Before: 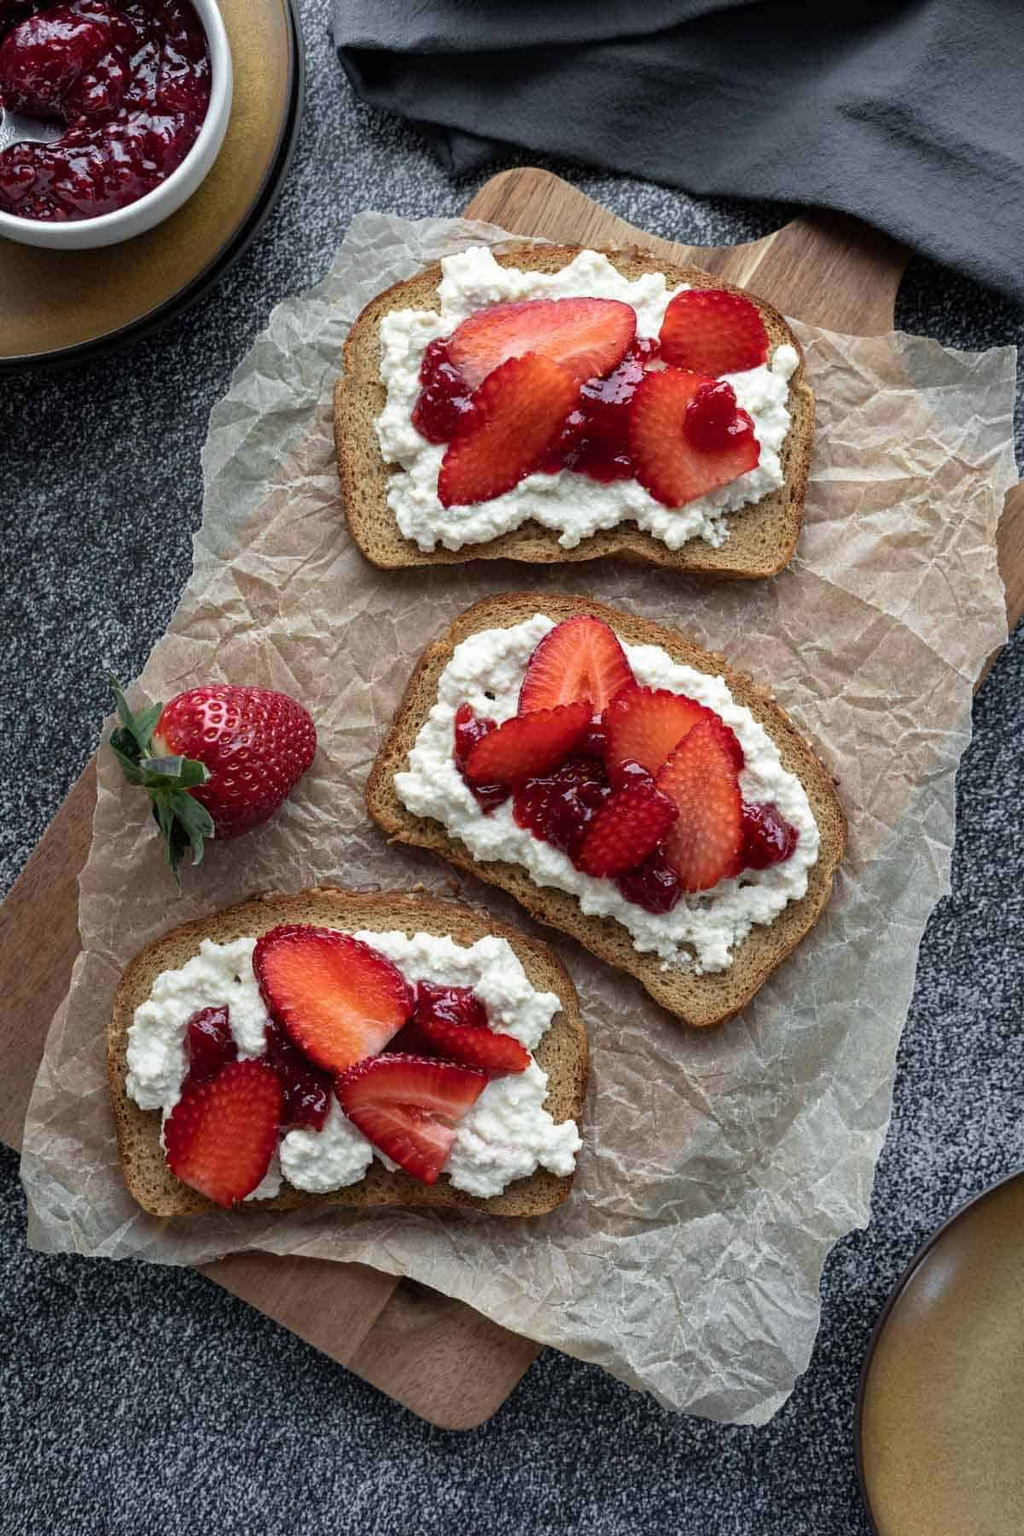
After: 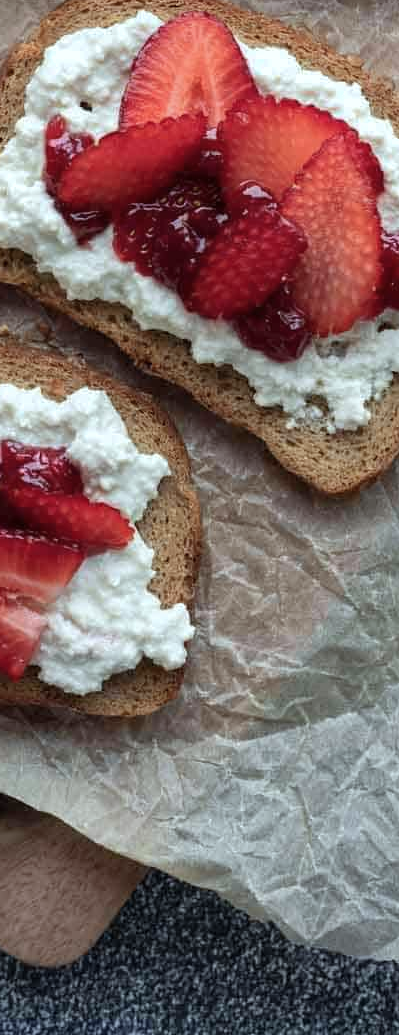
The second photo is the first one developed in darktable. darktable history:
shadows and highlights: shadows 8.71, white point adjustment 1.03, highlights -38.26
color calibration: illuminant as shot in camera, x 0.359, y 0.363, temperature 4588.74 K
crop: left 40.73%, top 39.413%, right 26.005%, bottom 3.045%
color zones: curves: ch1 [(0, 0.469) (0.072, 0.457) (0.243, 0.494) (0.429, 0.5) (0.571, 0.5) (0.714, 0.5) (0.857, 0.5) (1, 0.469)]; ch2 [(0, 0.499) (0.143, 0.467) (0.242, 0.436) (0.429, 0.493) (0.571, 0.5) (0.714, 0.5) (0.857, 0.5) (1, 0.499)]
